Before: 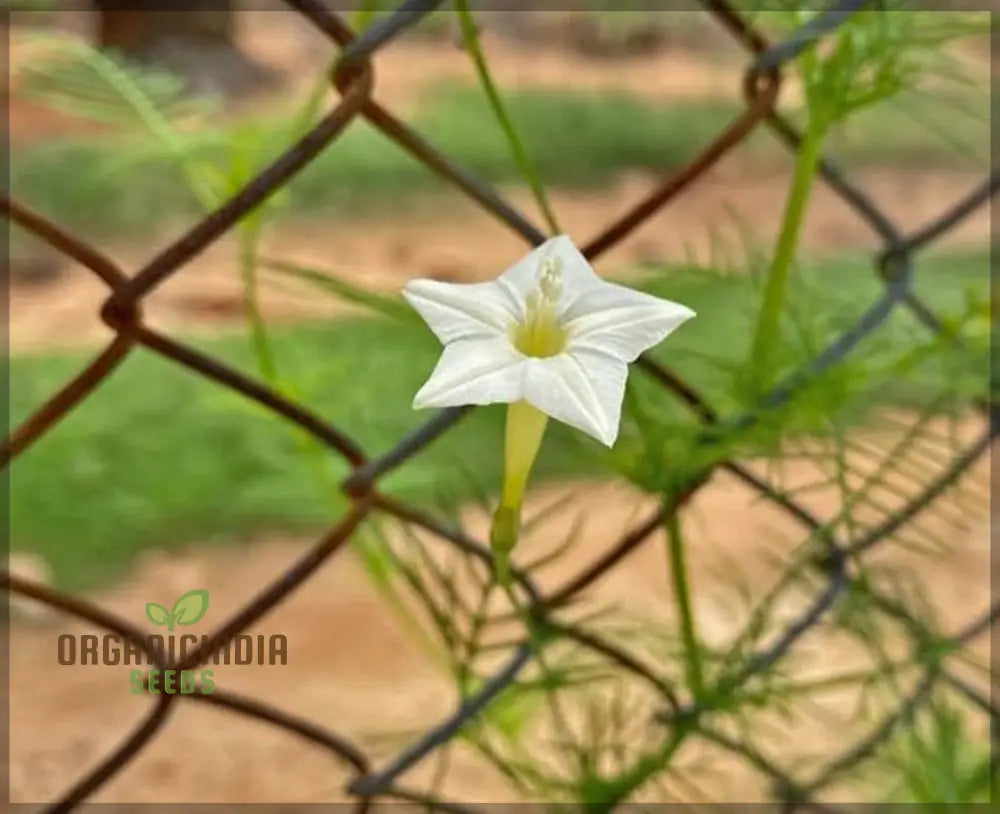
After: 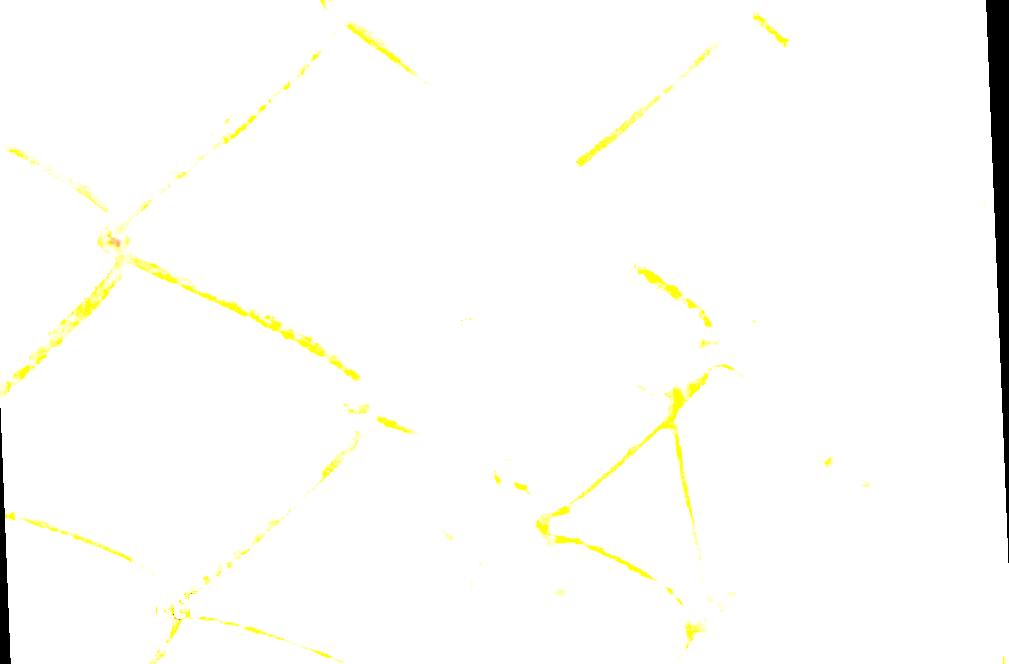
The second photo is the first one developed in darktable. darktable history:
exposure: exposure 8 EV, compensate highlight preservation false
color calibration: x 0.37, y 0.382, temperature 4313.32 K
tone equalizer: on, module defaults
crop and rotate: left 1.814%, top 12.818%, right 0.25%, bottom 9.225%
rotate and perspective: rotation -2.29°, automatic cropping off
color correction: highlights a* 21.16, highlights b* 19.61
levels: levels [0, 0.43, 0.859]
